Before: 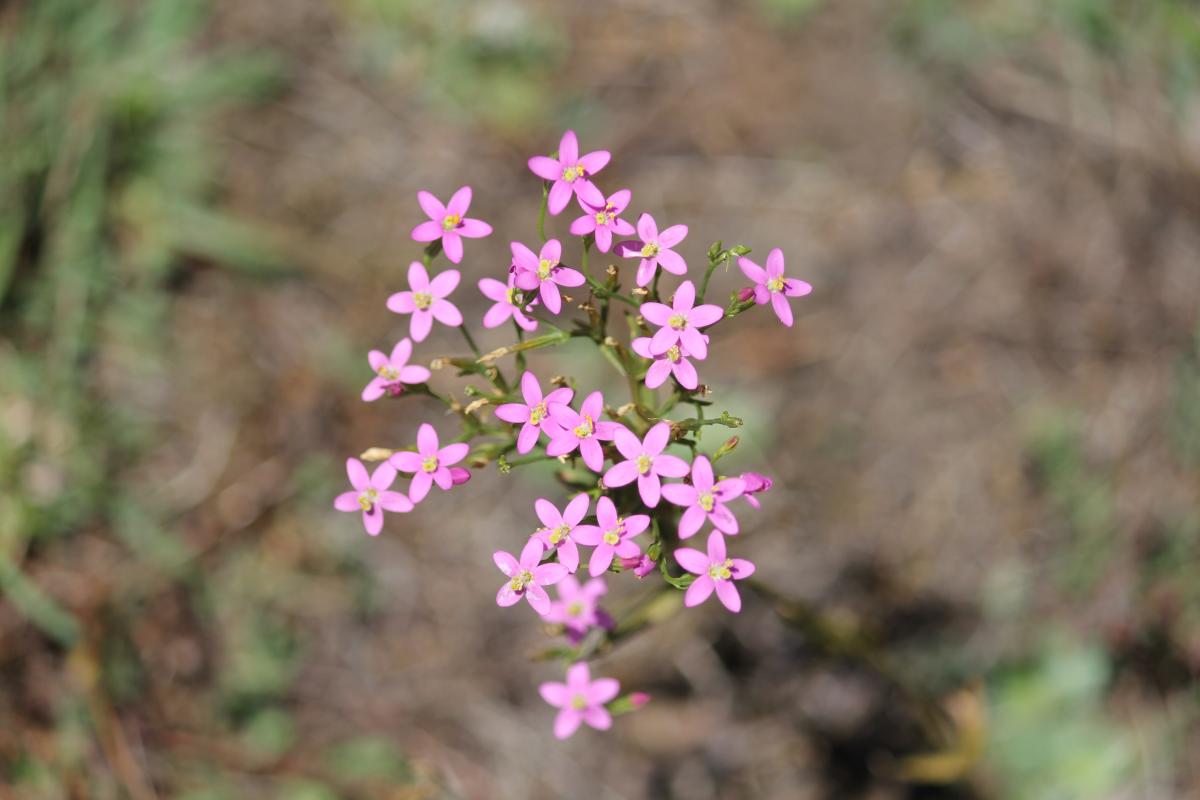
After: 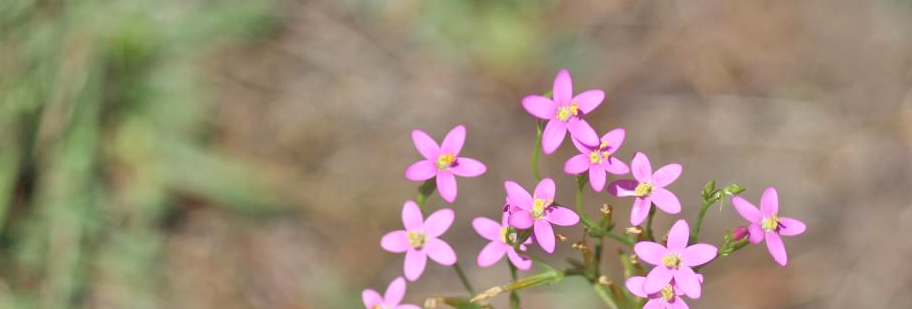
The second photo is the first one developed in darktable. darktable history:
tone equalizer: -7 EV 0.157 EV, -6 EV 0.57 EV, -5 EV 1.17 EV, -4 EV 1.34 EV, -3 EV 1.16 EV, -2 EV 0.6 EV, -1 EV 0.167 EV
crop: left 0.508%, top 7.627%, right 23.465%, bottom 53.746%
exposure: exposure 0.083 EV, compensate highlight preservation false
